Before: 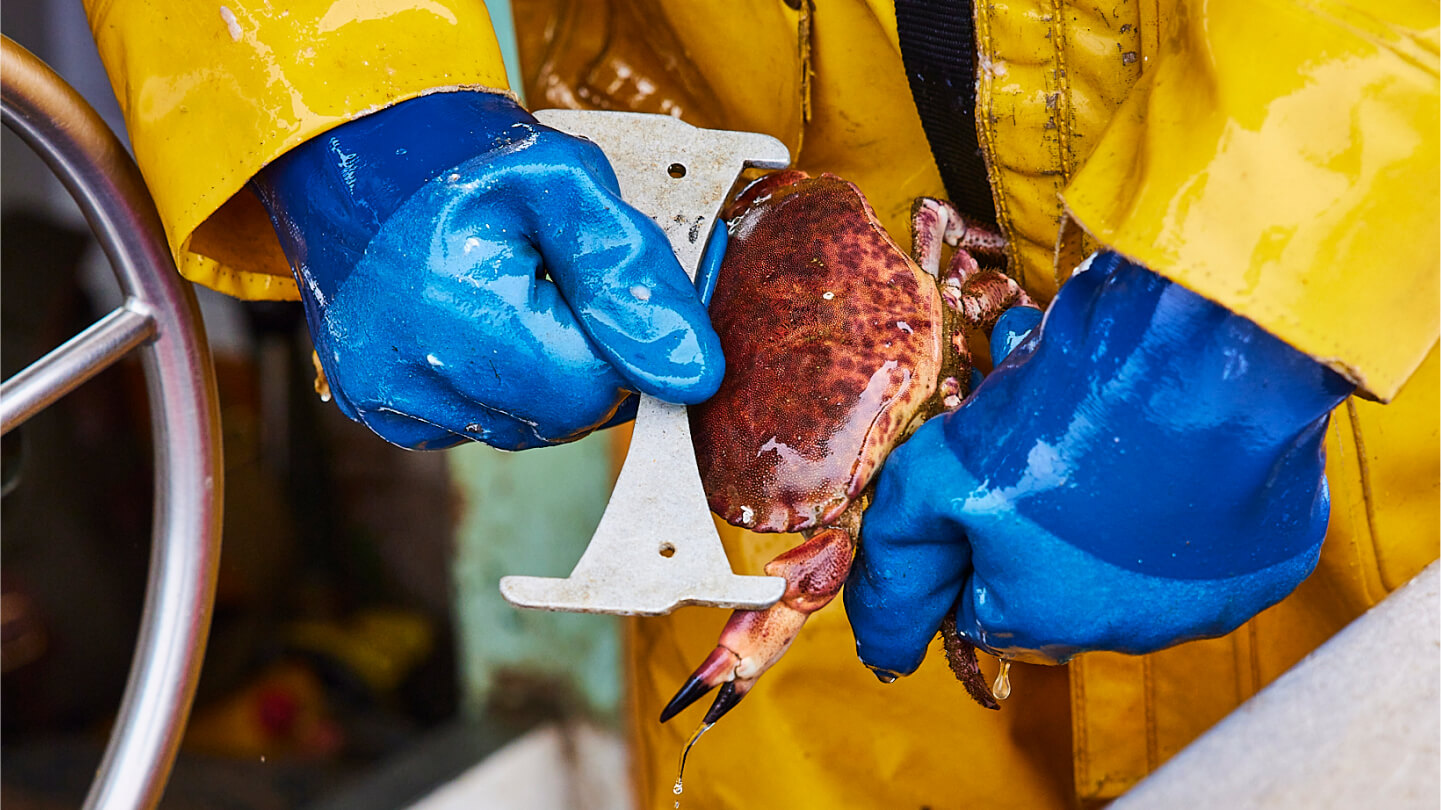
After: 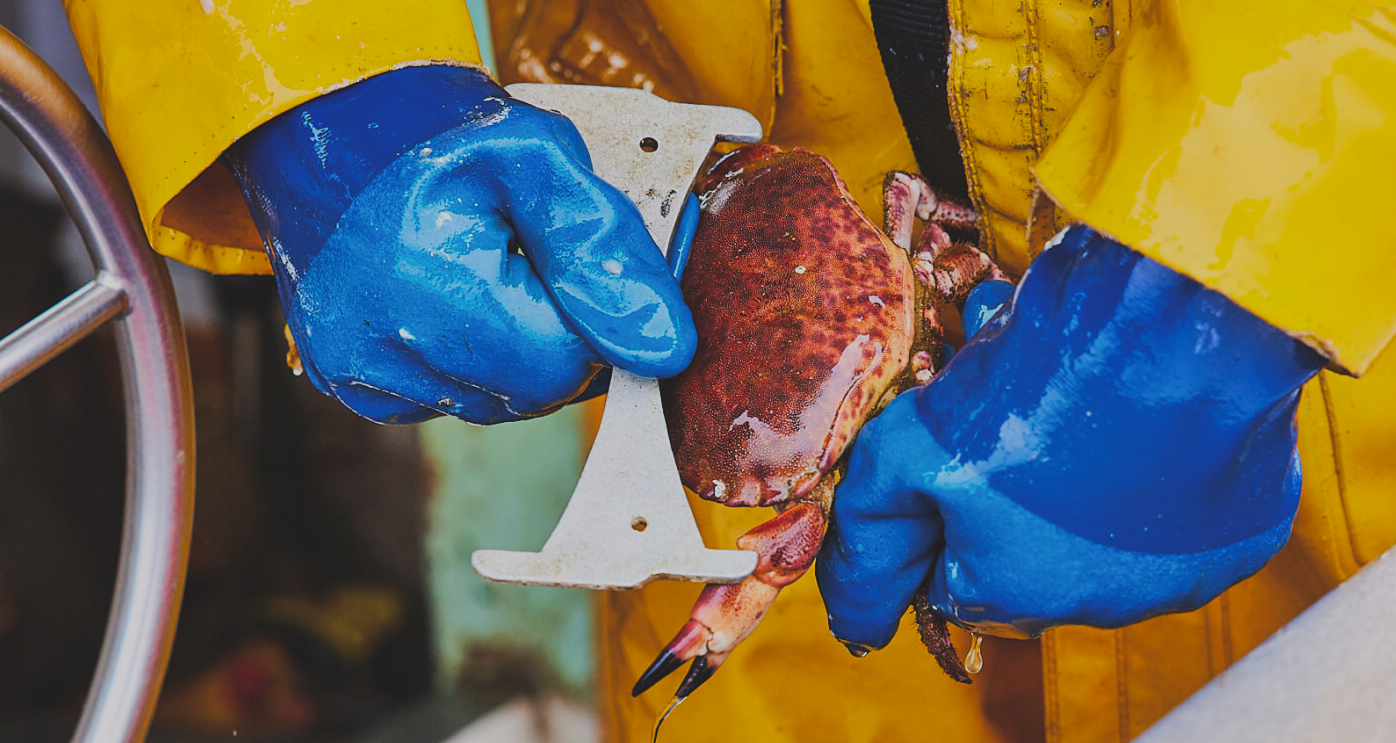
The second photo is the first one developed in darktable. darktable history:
crop: left 1.964%, top 3.251%, right 1.122%, bottom 4.933%
color balance rgb: perceptual saturation grading › global saturation 20%, global vibrance 10%
exposure: black level correction -0.025, exposure -0.117 EV, compensate highlight preservation false
filmic rgb: black relative exposure -7.65 EV, white relative exposure 4.56 EV, hardness 3.61
